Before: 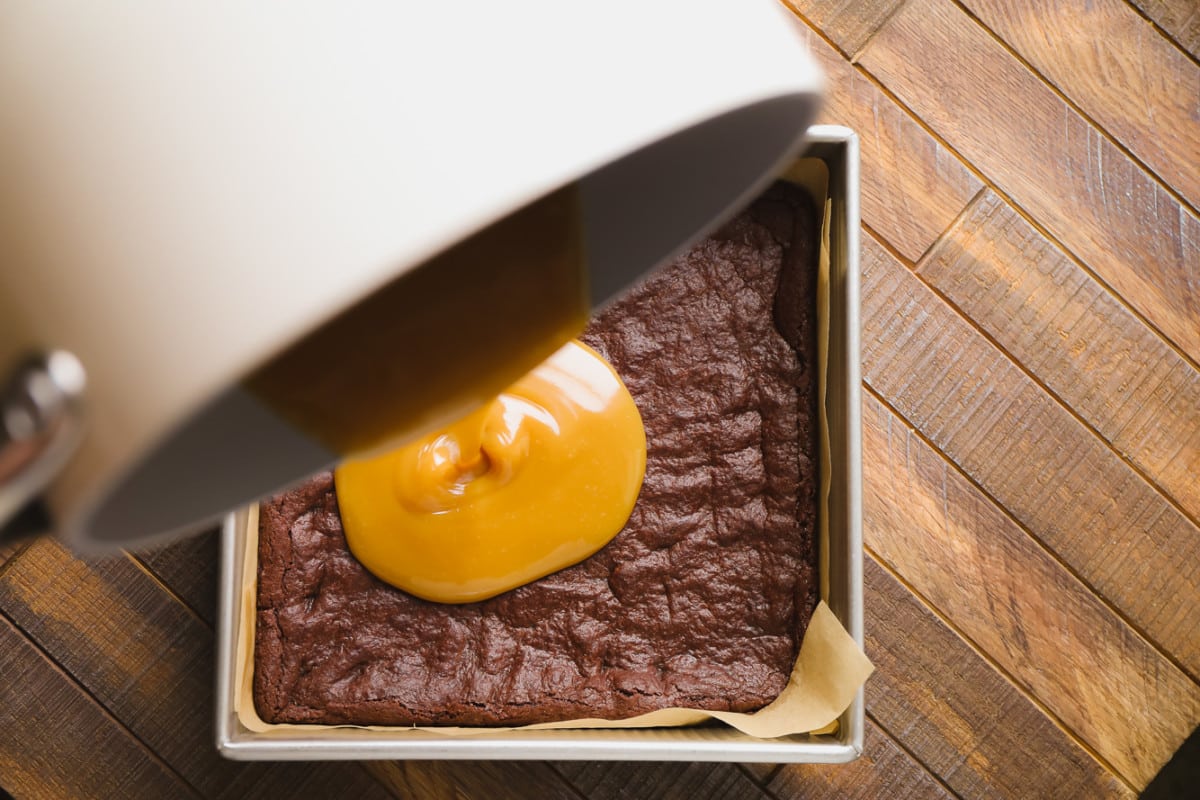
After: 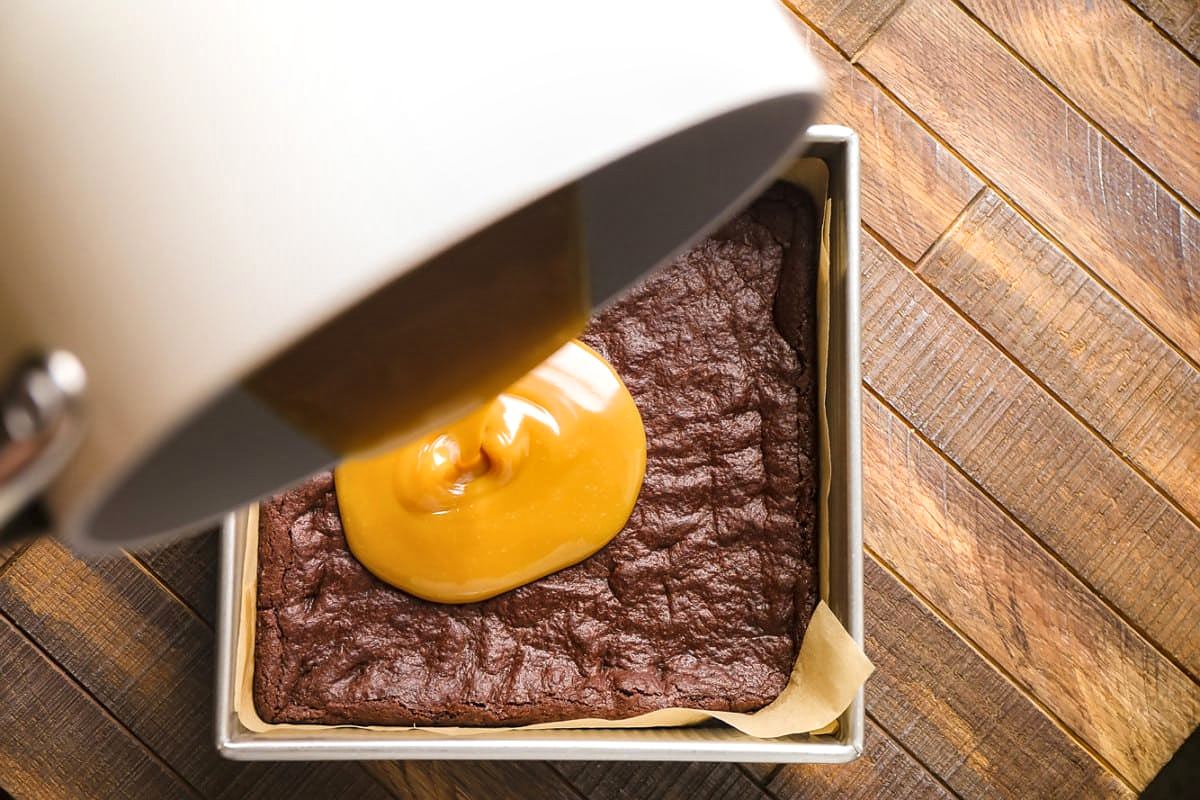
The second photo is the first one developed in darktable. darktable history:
local contrast: detail 130%
sharpen: radius 1.051
exposure: exposure 0.203 EV, compensate exposure bias true, compensate highlight preservation false
